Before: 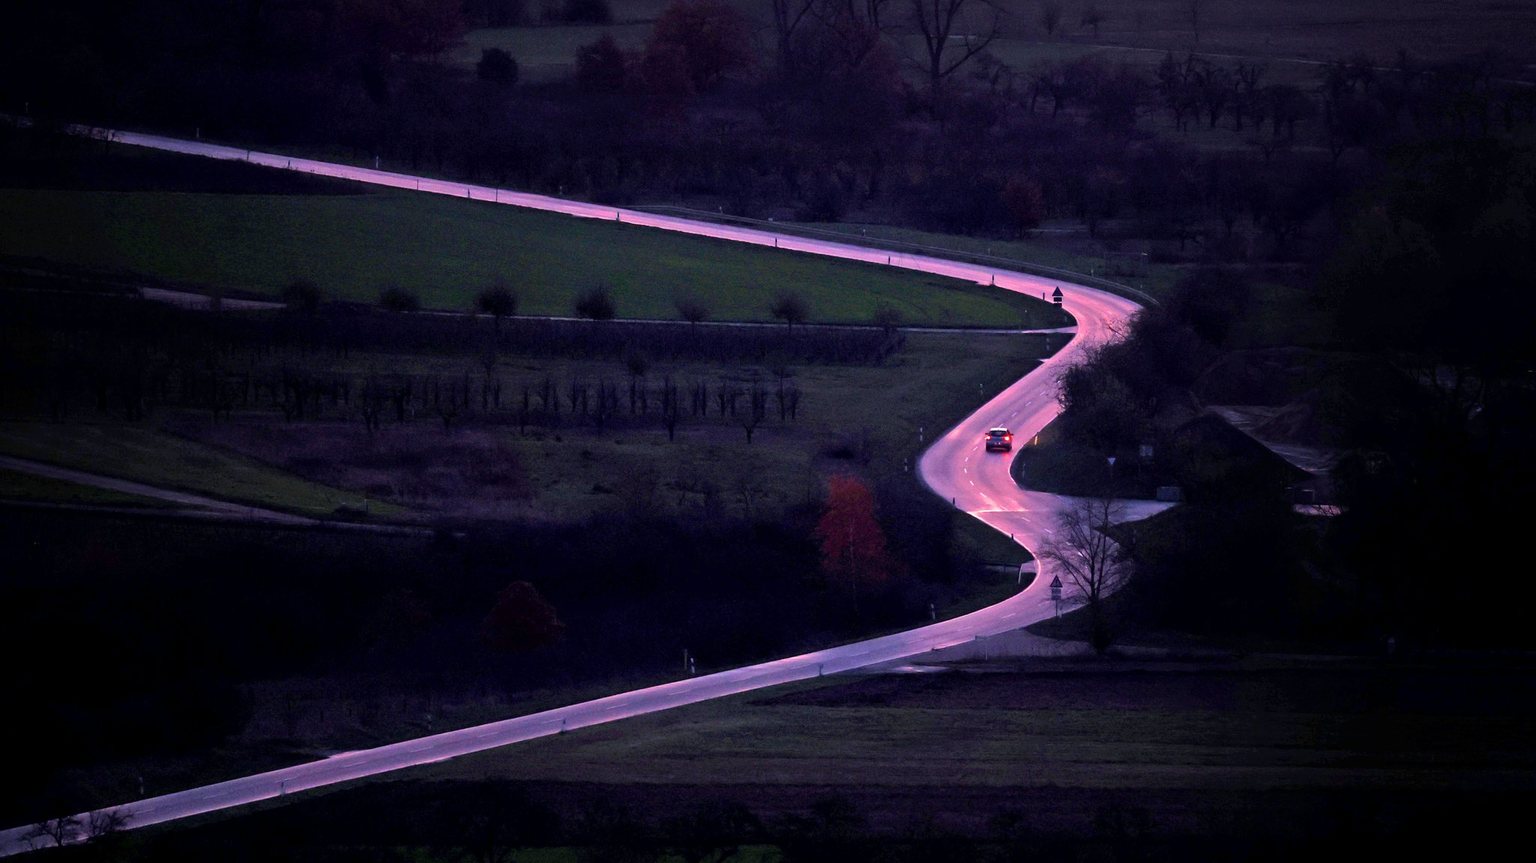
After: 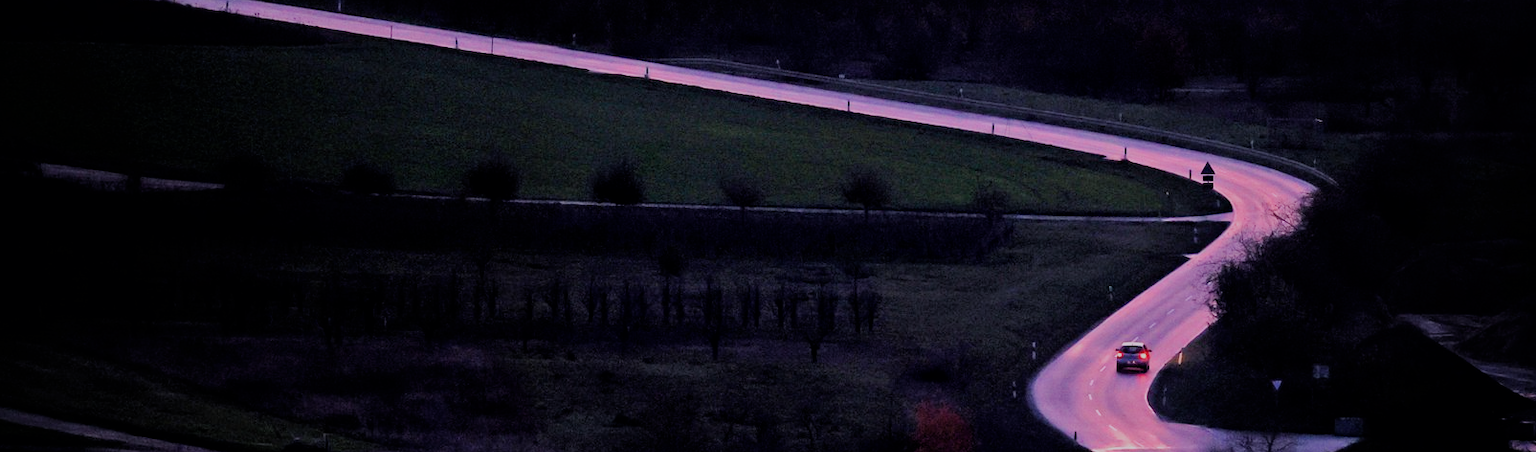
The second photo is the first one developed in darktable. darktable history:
filmic rgb: black relative exposure -6.14 EV, white relative exposure 6.97 EV, hardness 2.26, iterations of high-quality reconstruction 0
crop: left 7.243%, top 18.545%, right 14.364%, bottom 40.347%
local contrast: mode bilateral grid, contrast 15, coarseness 36, detail 103%, midtone range 0.2
